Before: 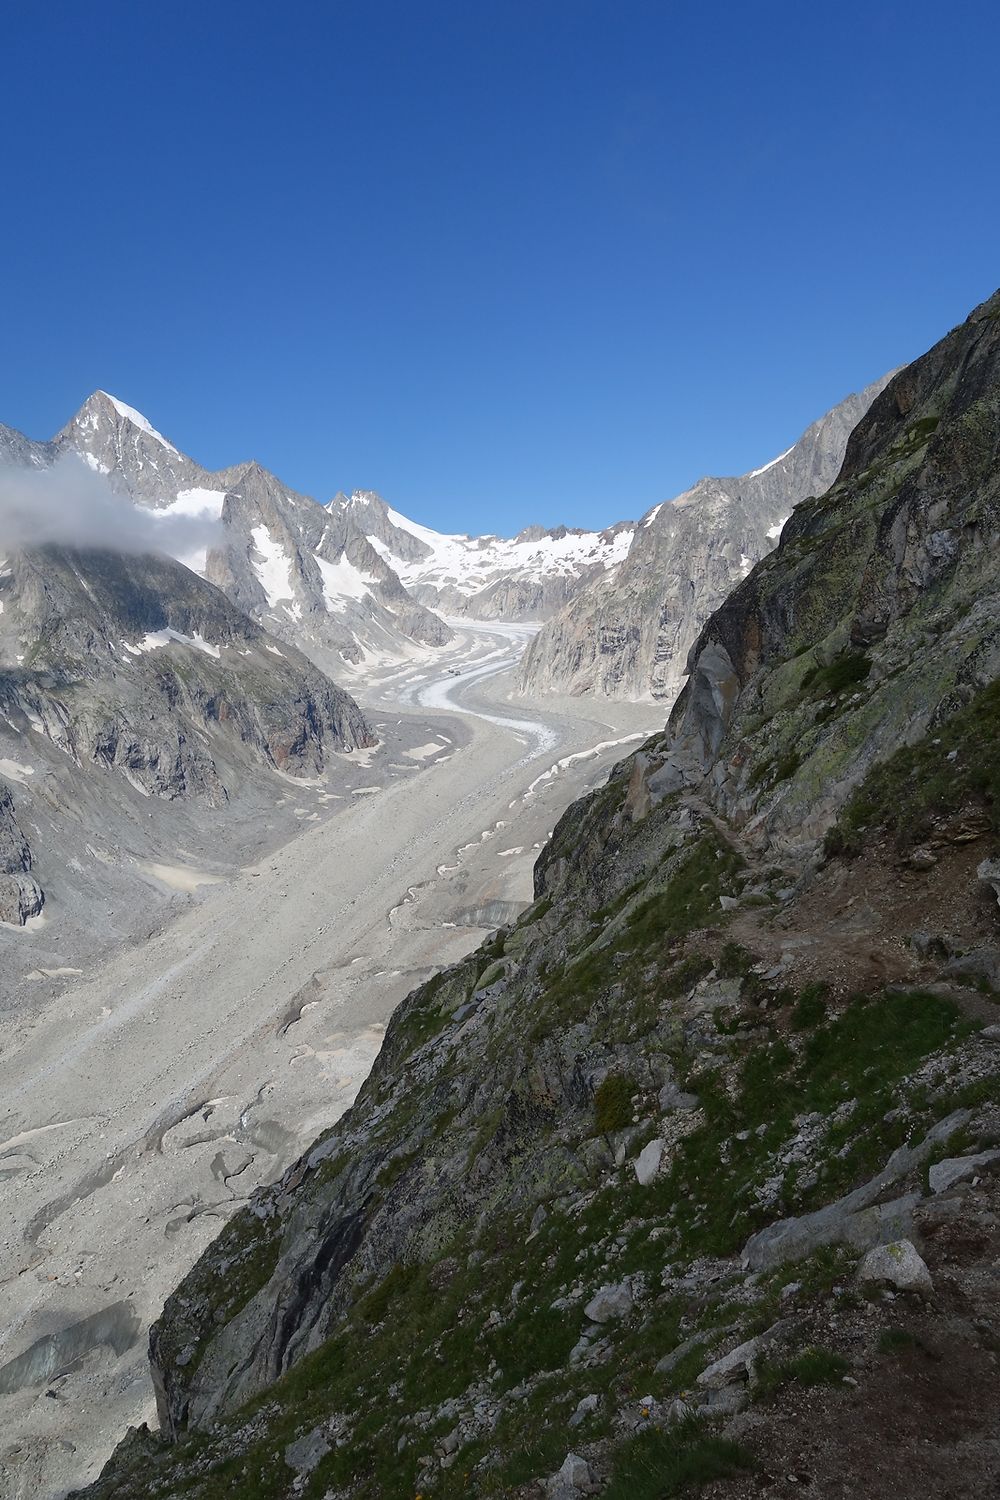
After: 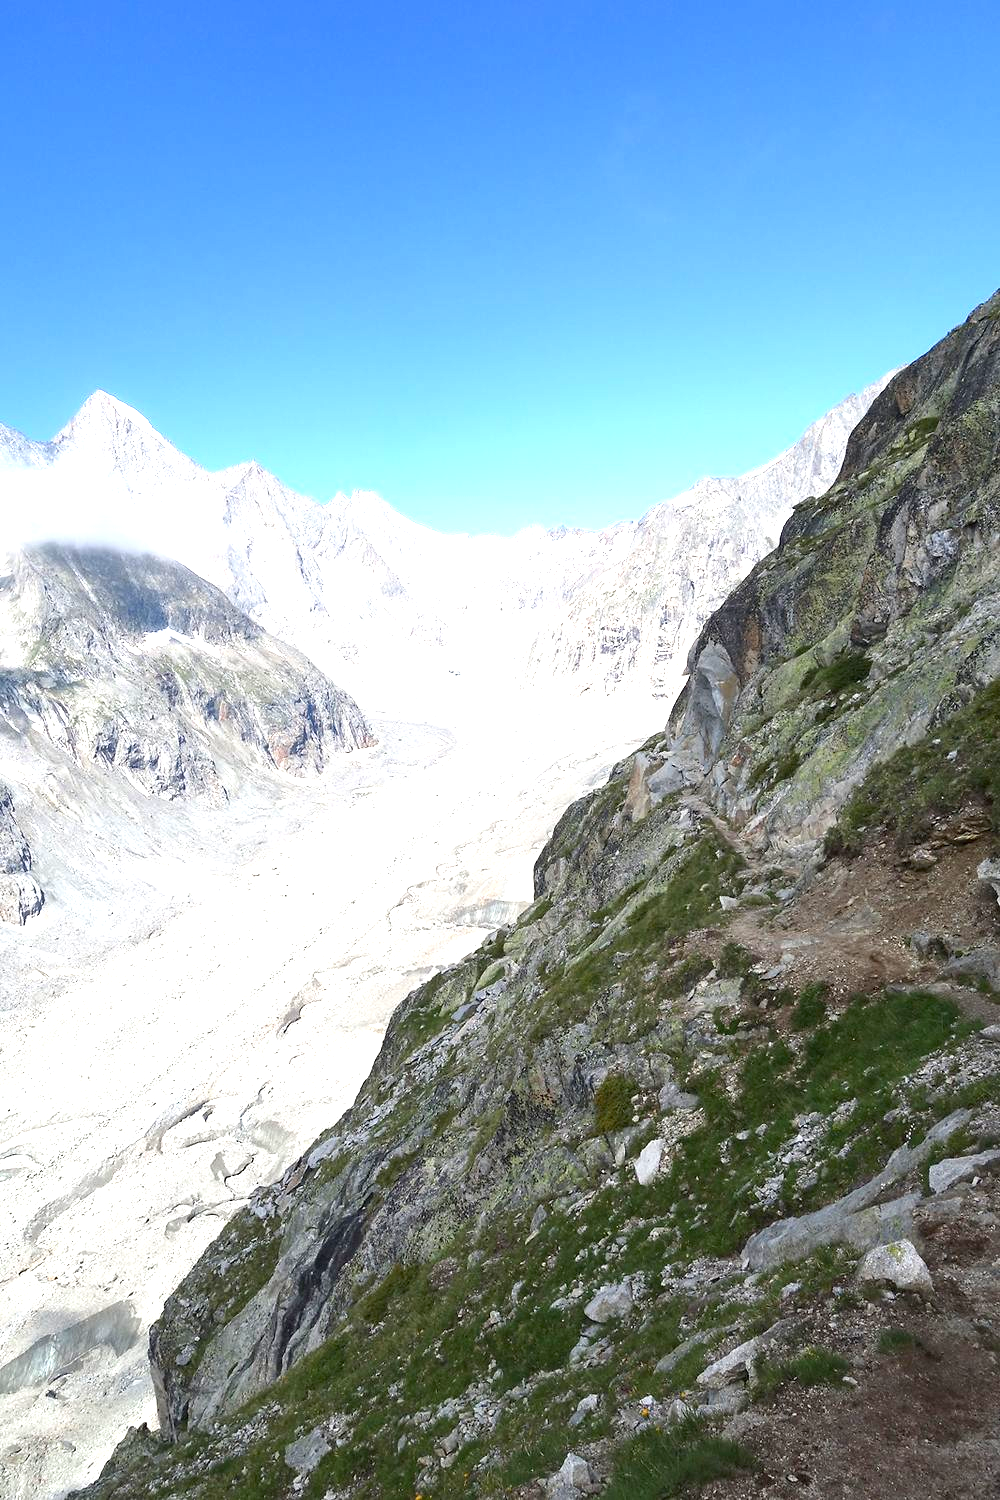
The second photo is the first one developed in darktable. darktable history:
exposure: black level correction 0.001, exposure 1.716 EV, compensate exposure bias true, compensate highlight preservation false
